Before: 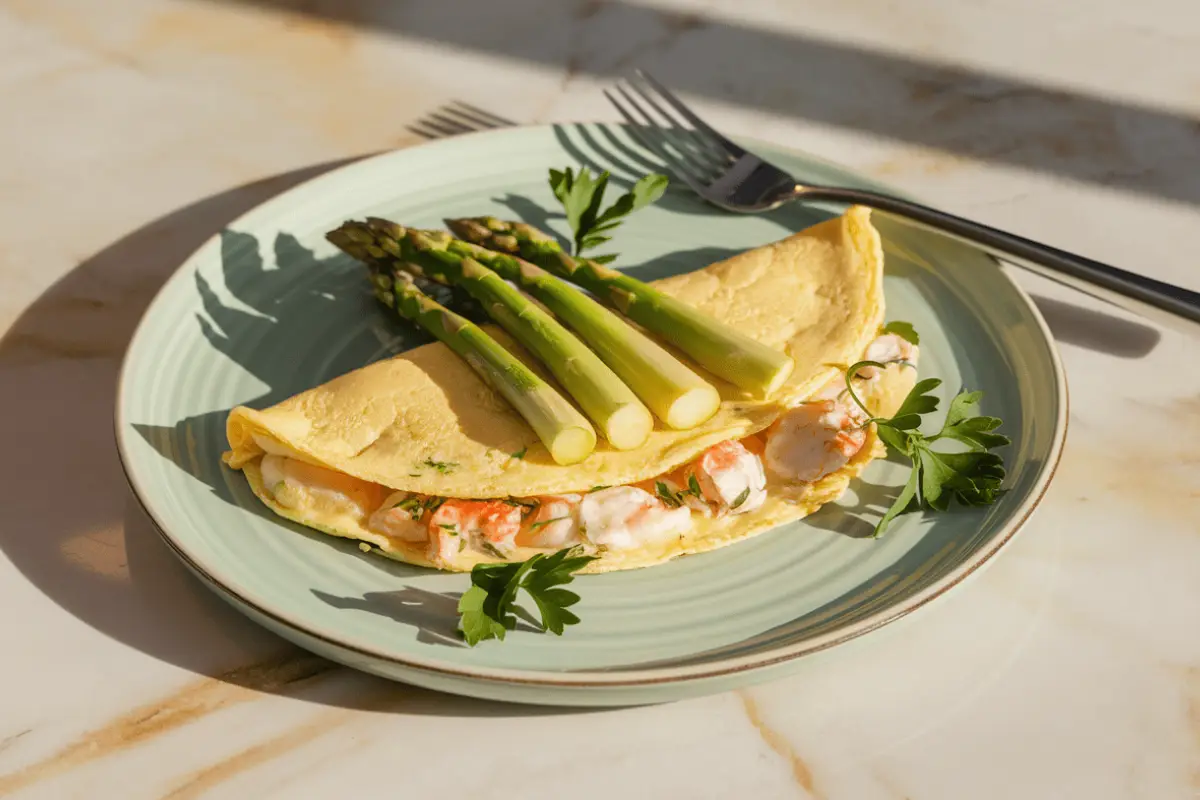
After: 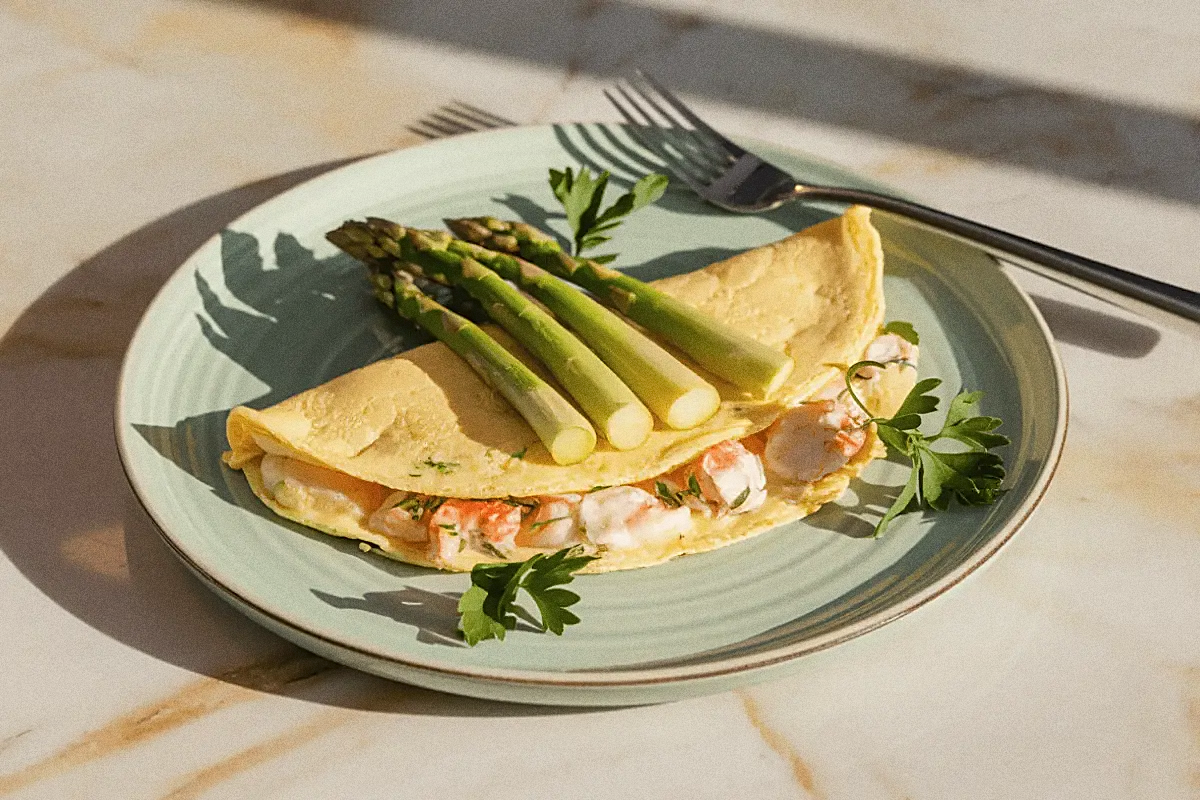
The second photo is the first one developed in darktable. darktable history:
sharpen: on, module defaults
grain: coarseness 8.68 ISO, strength 31.94%
contrast brightness saturation: saturation -0.05
